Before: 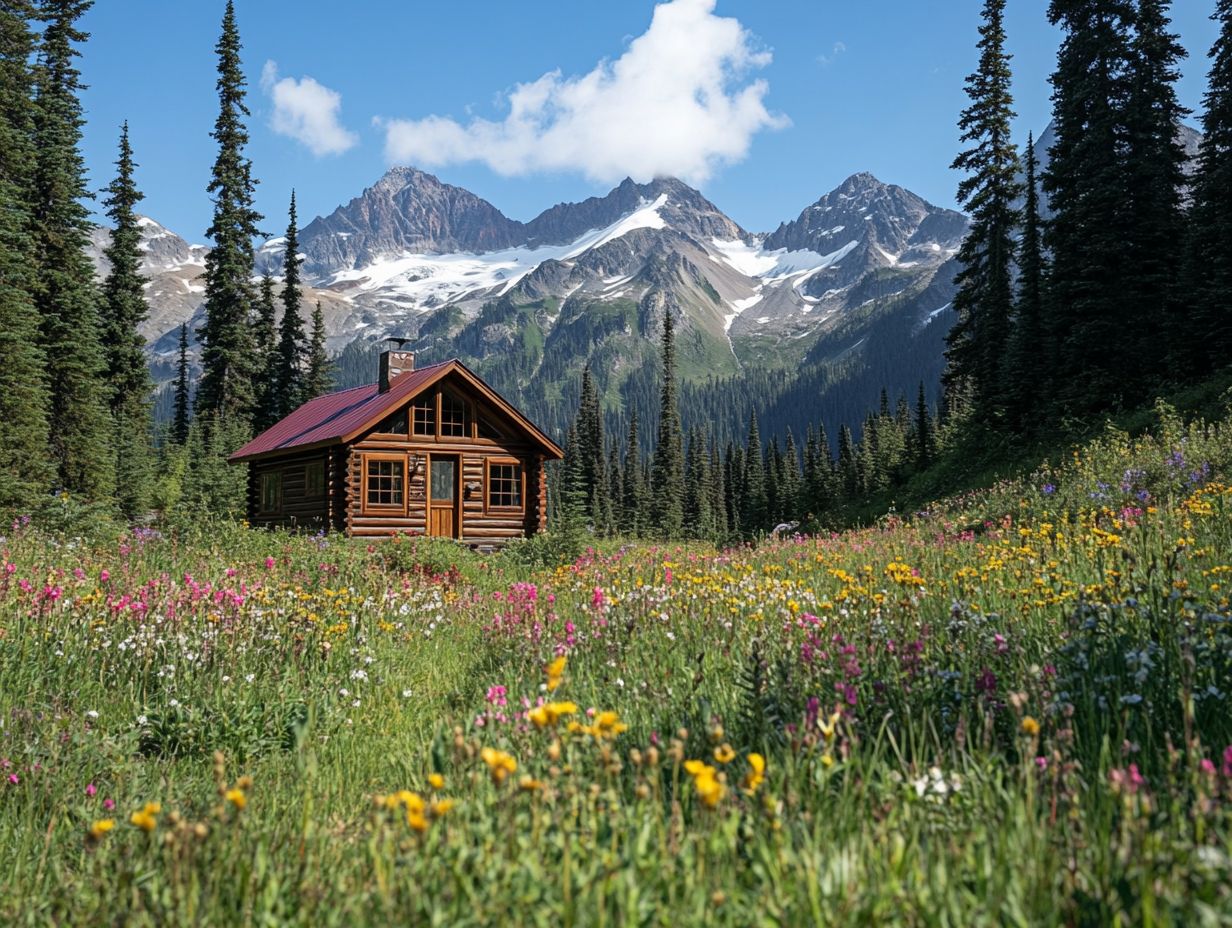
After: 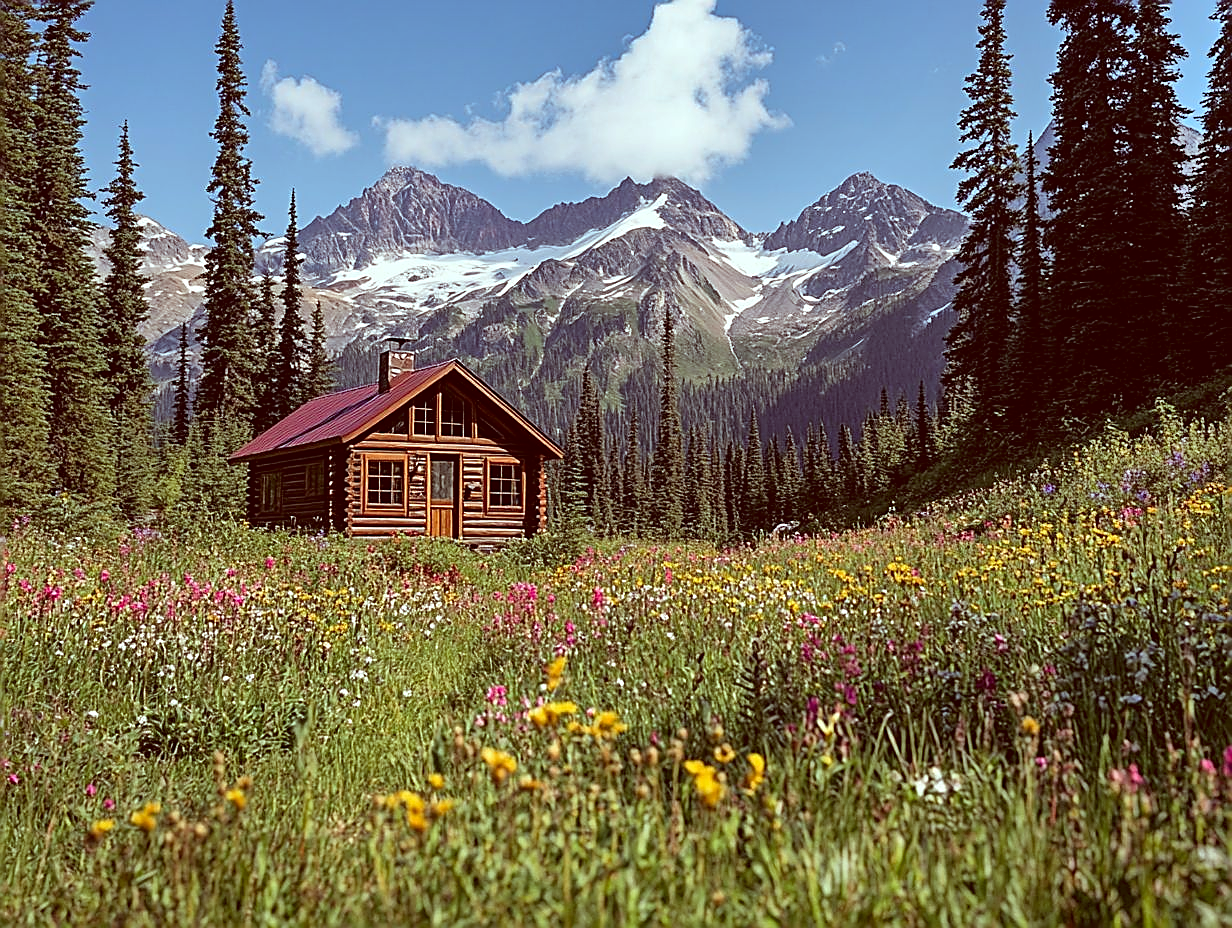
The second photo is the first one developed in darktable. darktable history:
color correction: highlights a* -7.13, highlights b* -0.217, shadows a* 20.3, shadows b* 11.72
shadows and highlights: low approximation 0.01, soften with gaussian
tone equalizer: on, module defaults
sharpen: radius 1.689, amount 1.301
